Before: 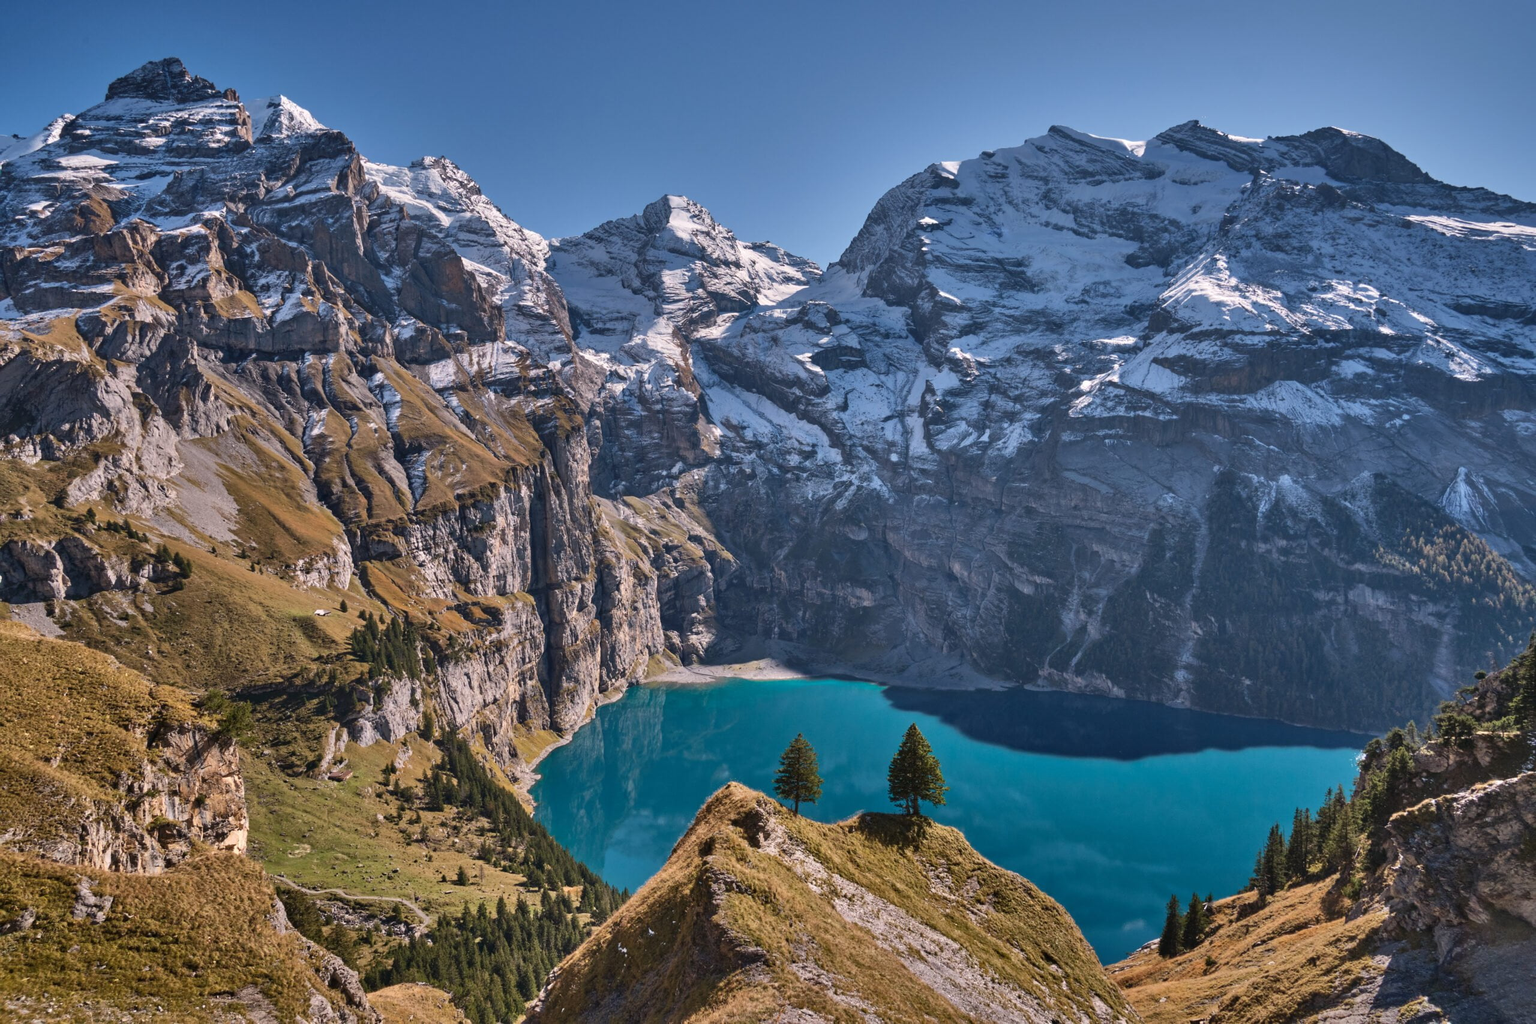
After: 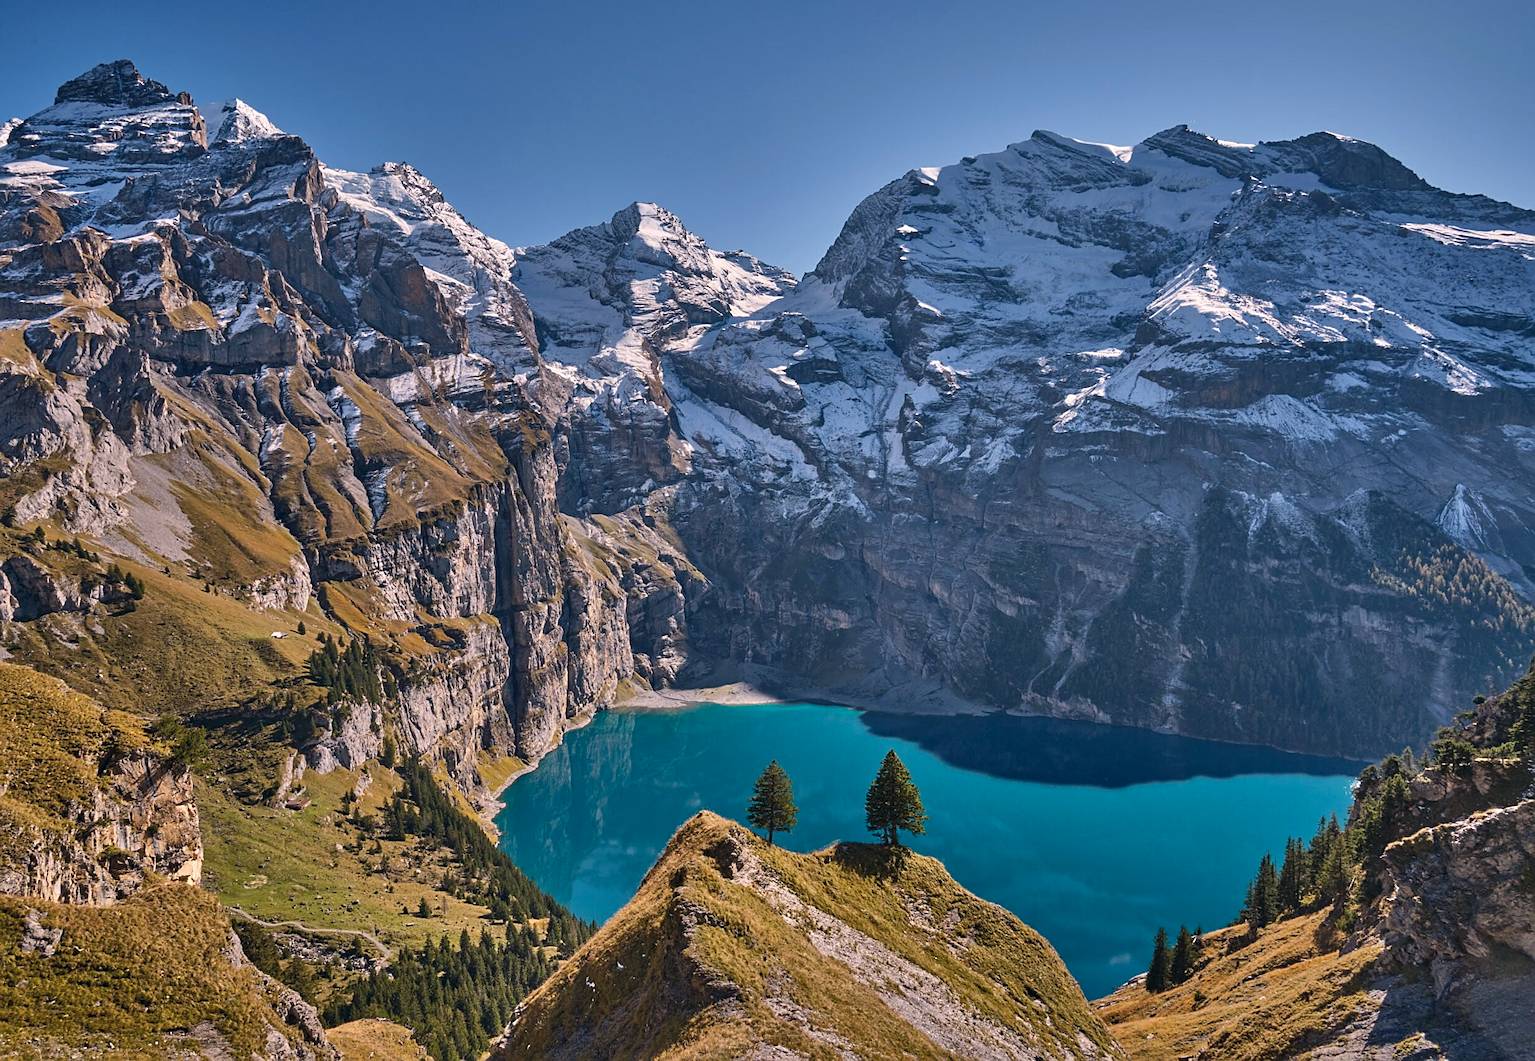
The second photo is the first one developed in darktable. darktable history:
crop and rotate: left 3.453%
color balance rgb: linear chroma grading › global chroma 14.688%, perceptual saturation grading › global saturation 19.923%, global vibrance 9.276%
color correction: highlights a* 2.89, highlights b* 5.02, shadows a* -2.32, shadows b* -4.88, saturation 0.769
sharpen: on, module defaults
